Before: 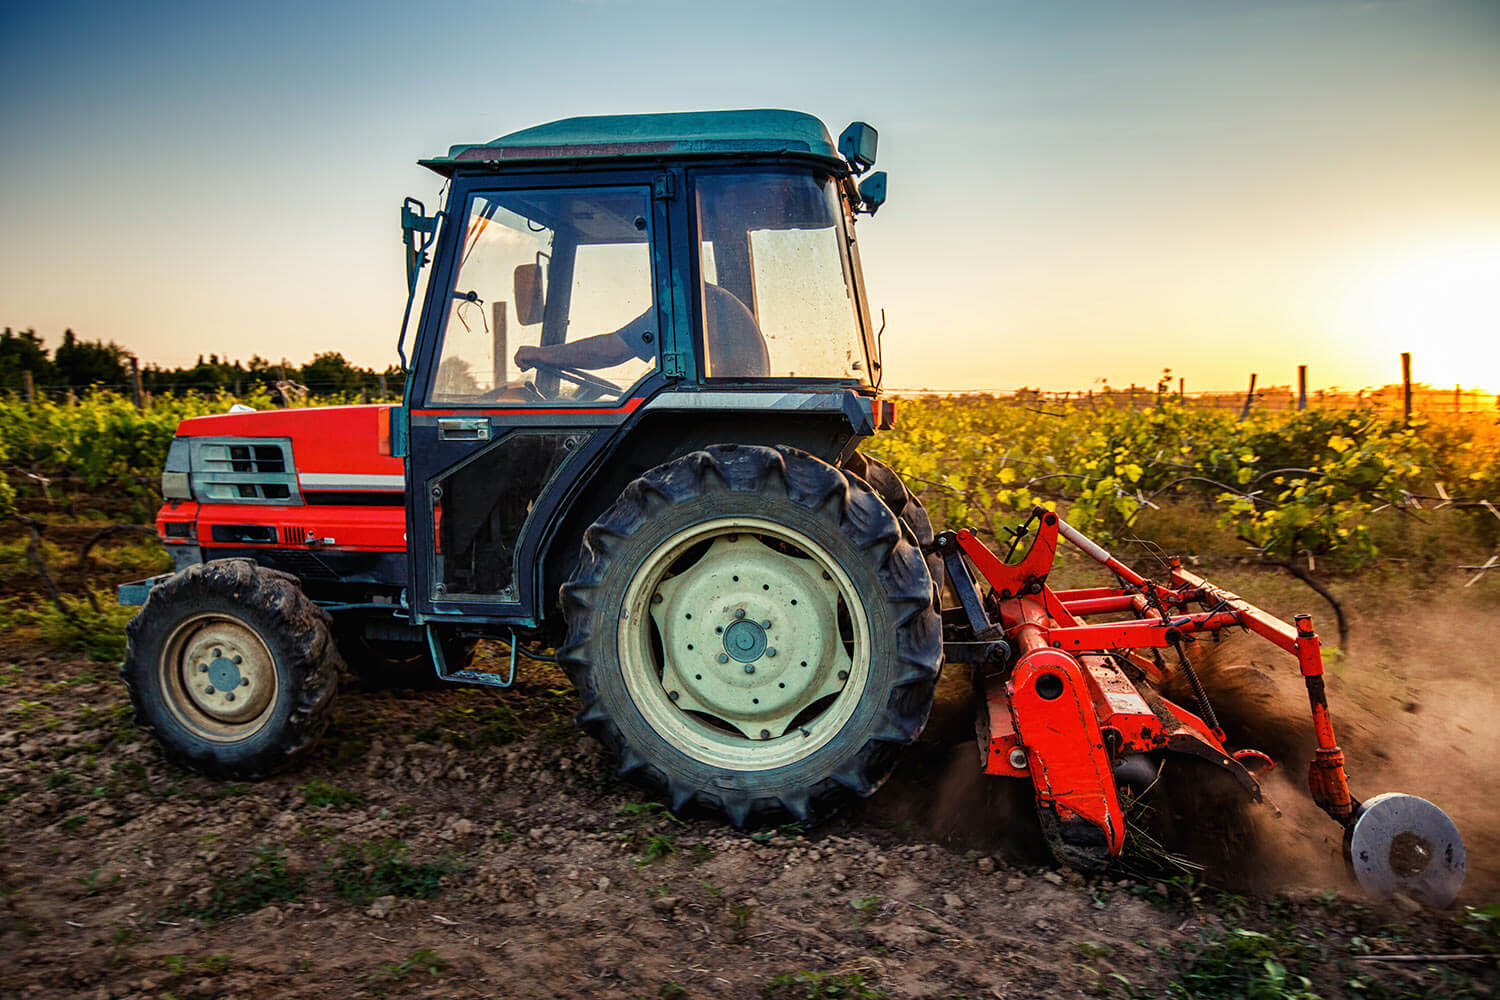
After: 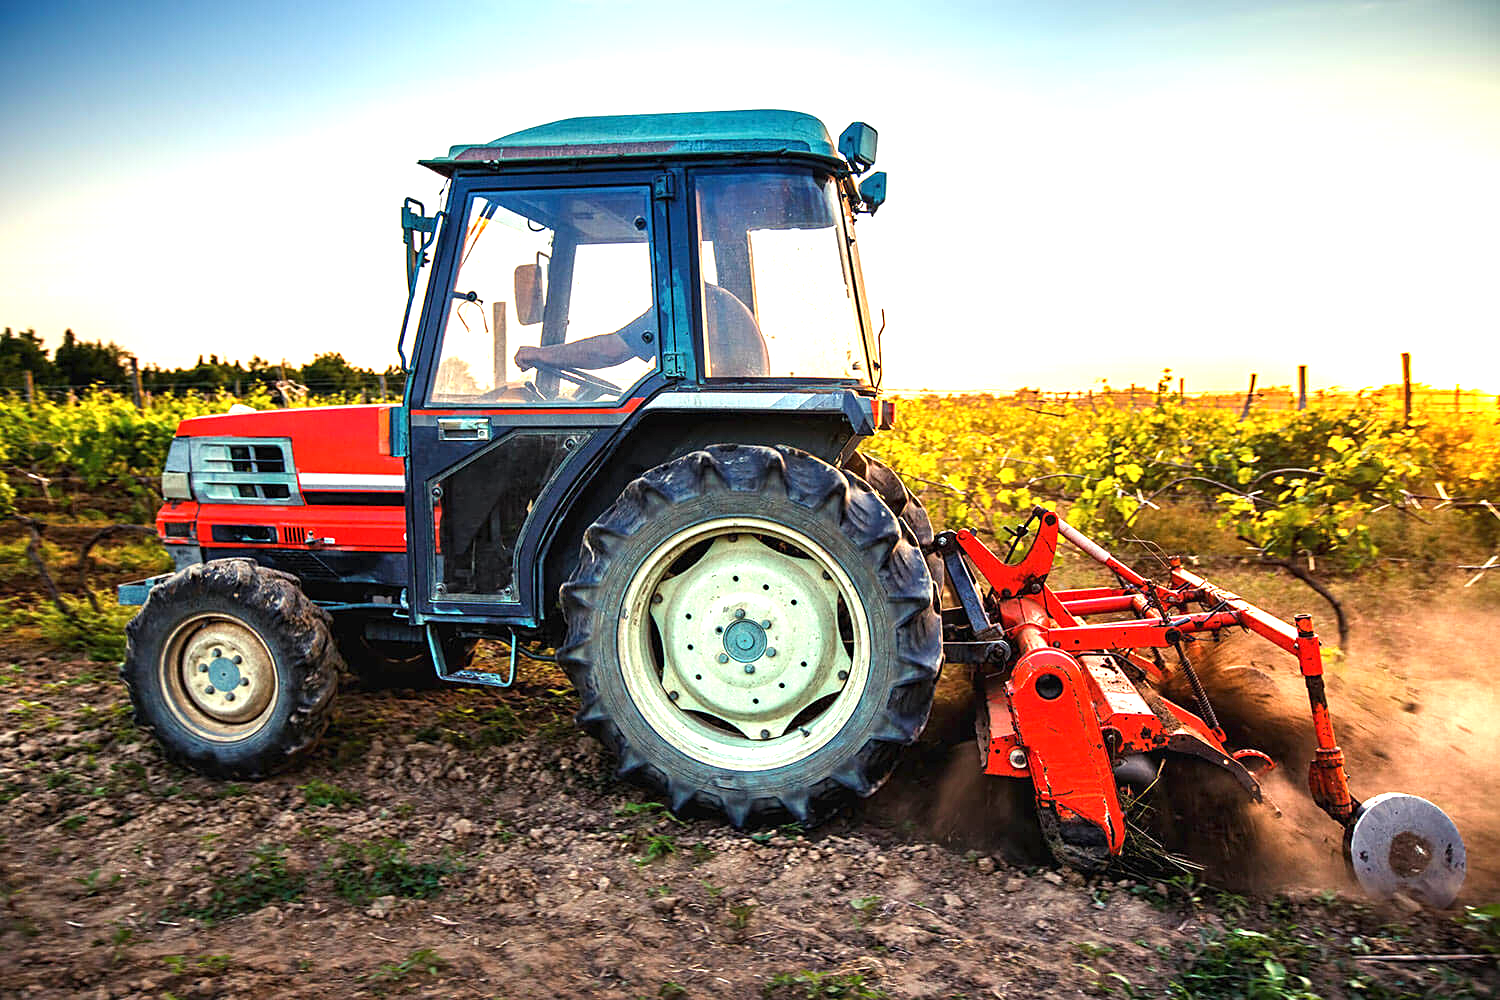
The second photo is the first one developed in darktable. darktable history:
sharpen: amount 0.2
exposure: exposure 1.25 EV, compensate exposure bias true, compensate highlight preservation false
